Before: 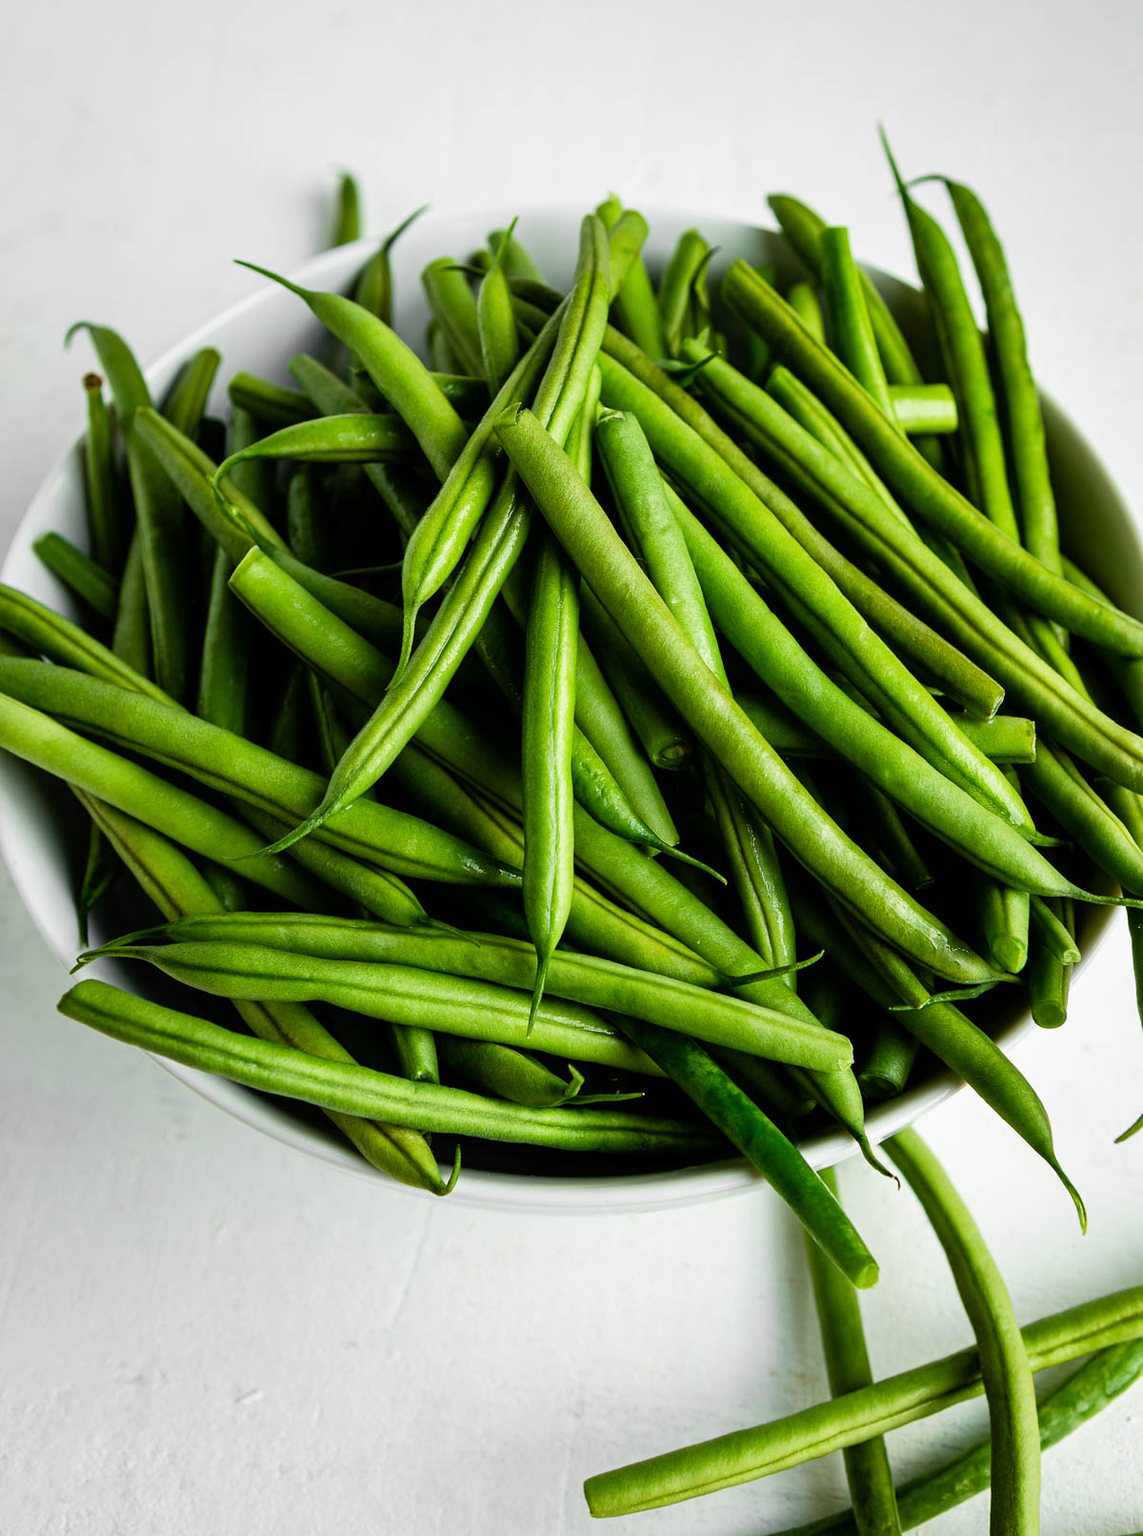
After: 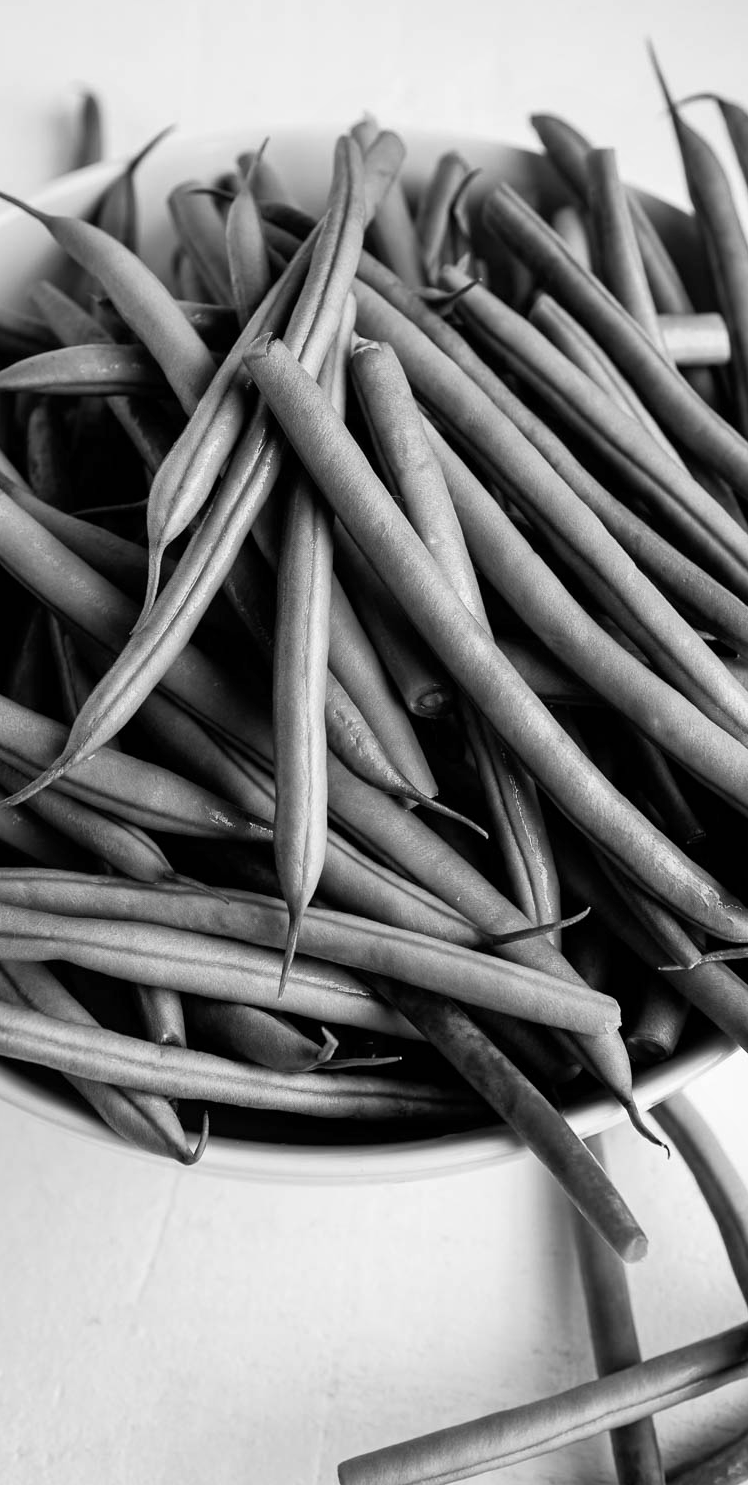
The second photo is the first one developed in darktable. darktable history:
crop and rotate: left 22.918%, top 5.629%, right 14.711%, bottom 2.247%
tone equalizer: on, module defaults
monochrome: a 16.01, b -2.65, highlights 0.52
color balance rgb: perceptual saturation grading › global saturation 20%, perceptual saturation grading › highlights -25%, perceptual saturation grading › shadows 50%
